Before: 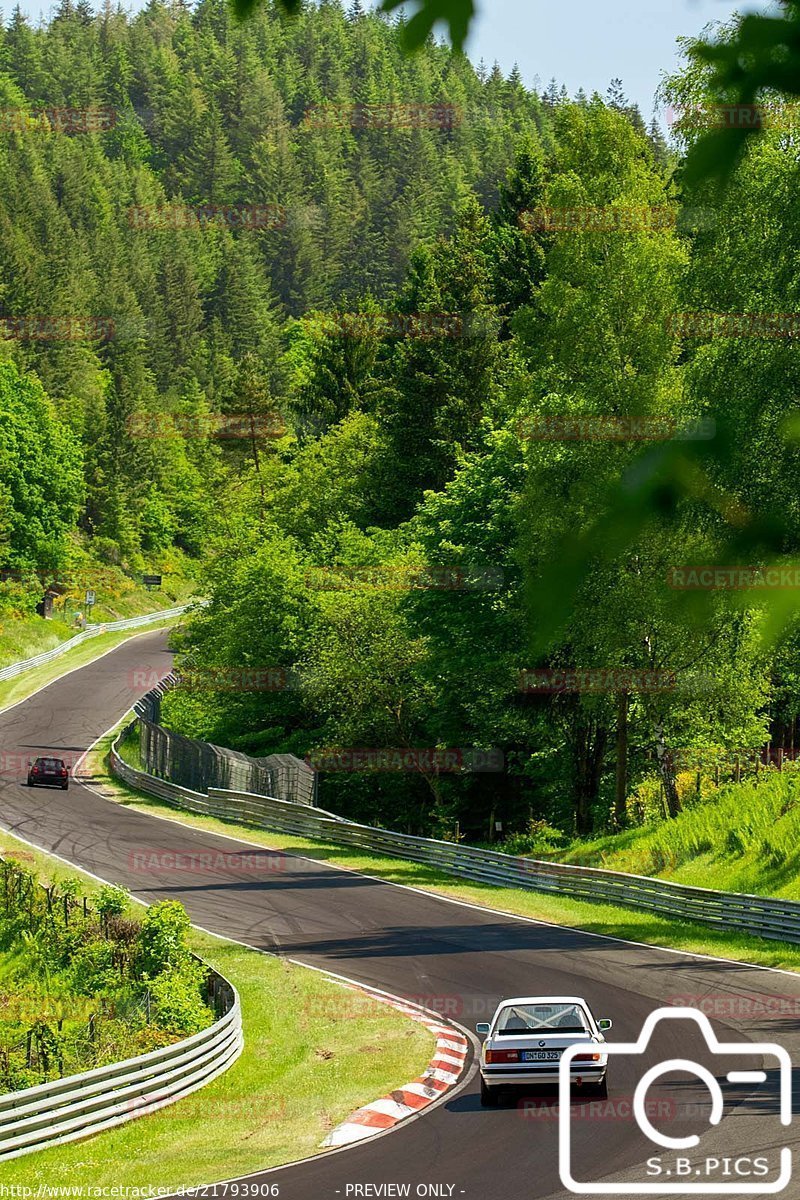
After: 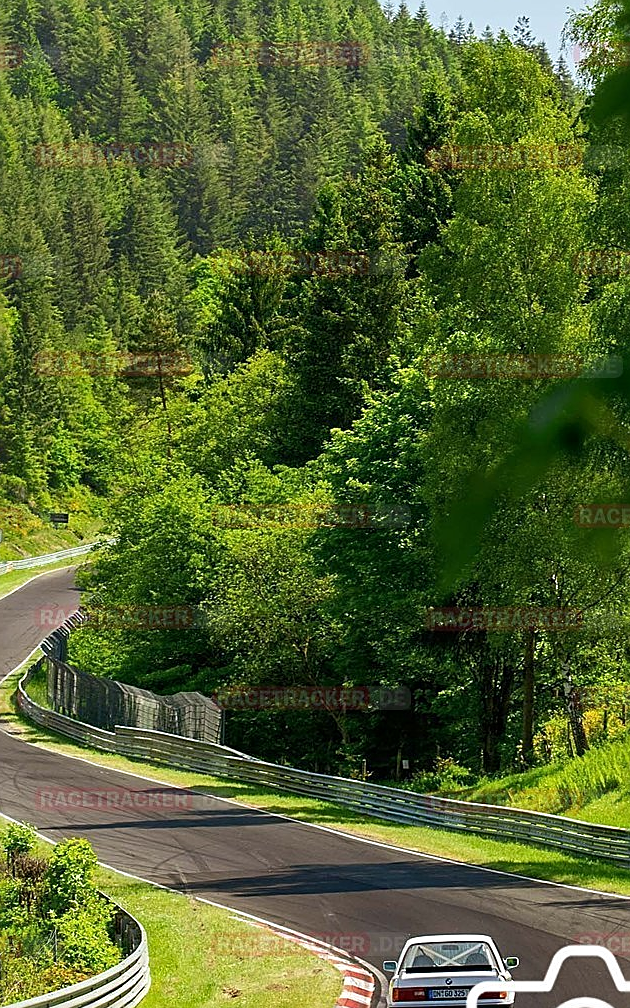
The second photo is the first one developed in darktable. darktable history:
sharpen: on, module defaults
local contrast: mode bilateral grid, contrast 16, coarseness 36, detail 106%, midtone range 0.2
crop: left 11.636%, top 5.202%, right 9.556%, bottom 10.569%
